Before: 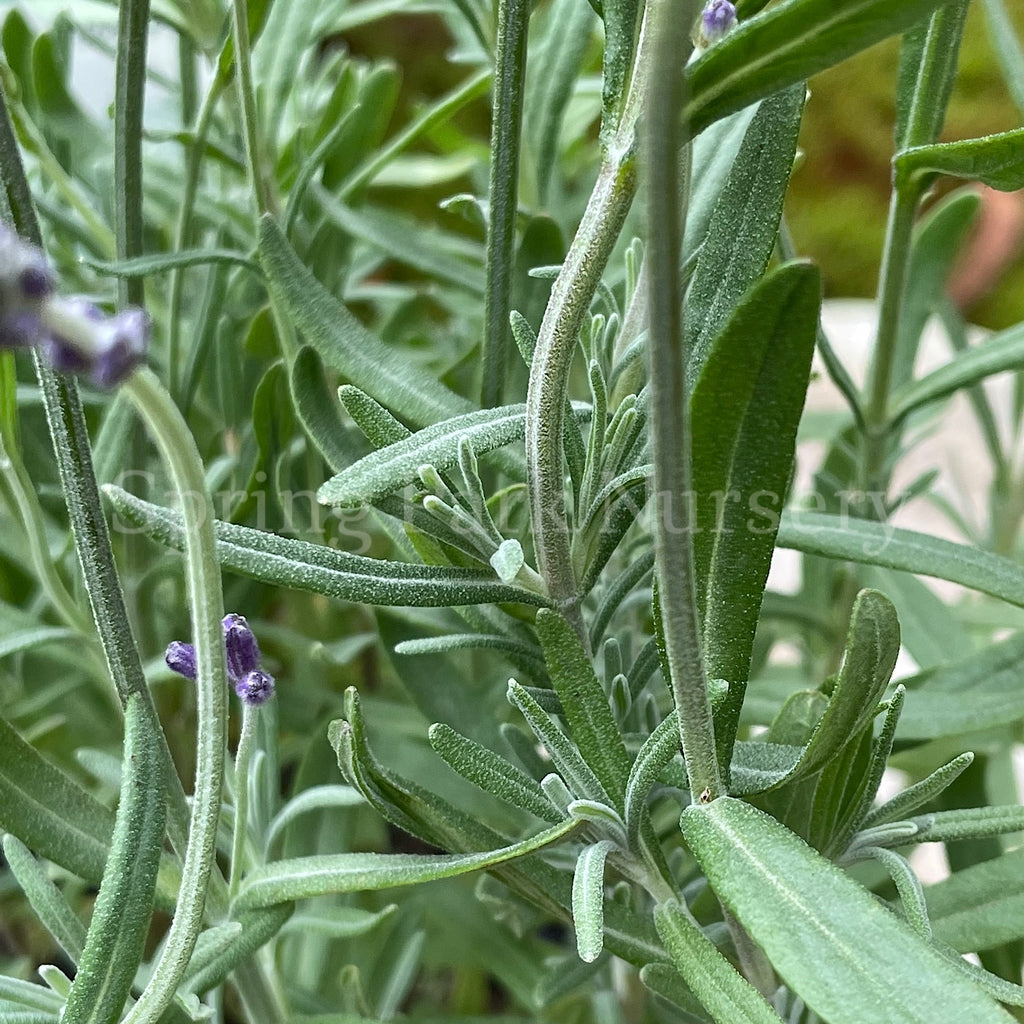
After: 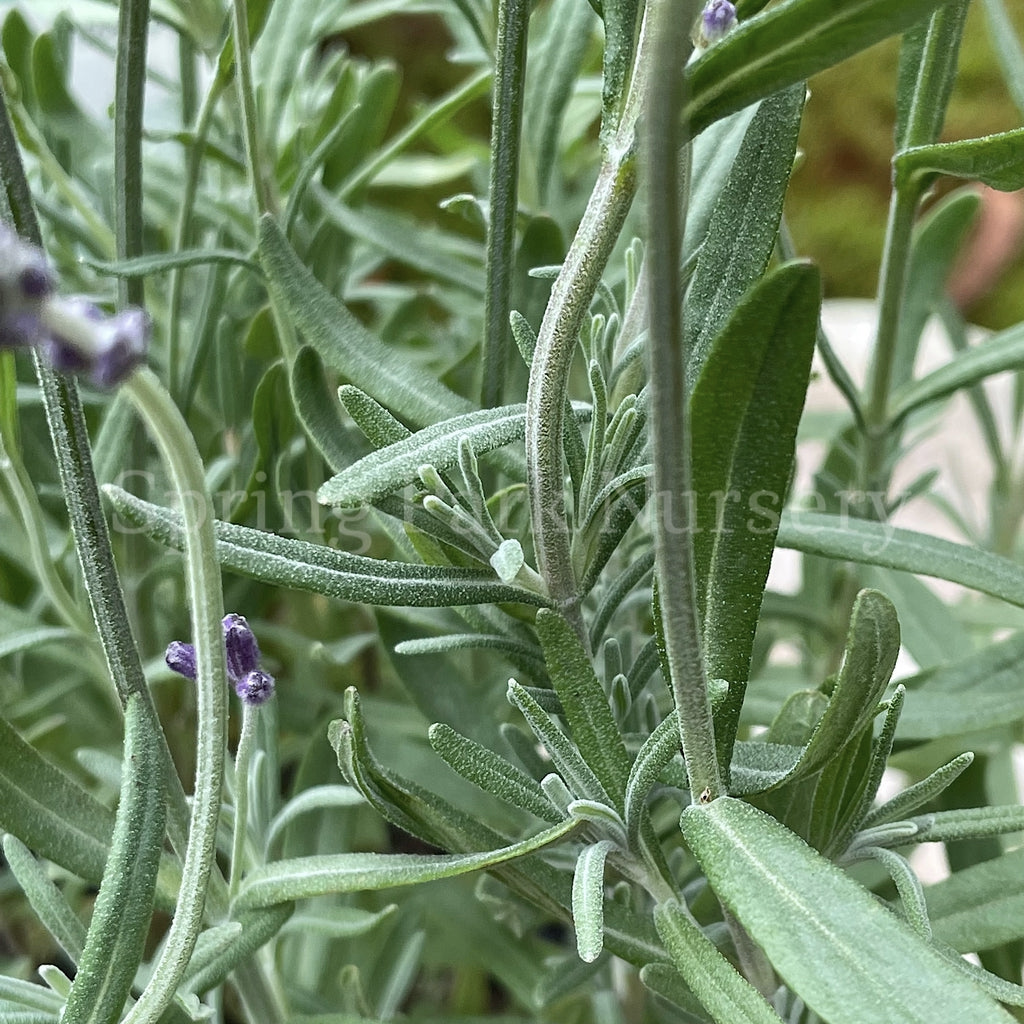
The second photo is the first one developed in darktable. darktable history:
contrast brightness saturation: saturation -0.172
